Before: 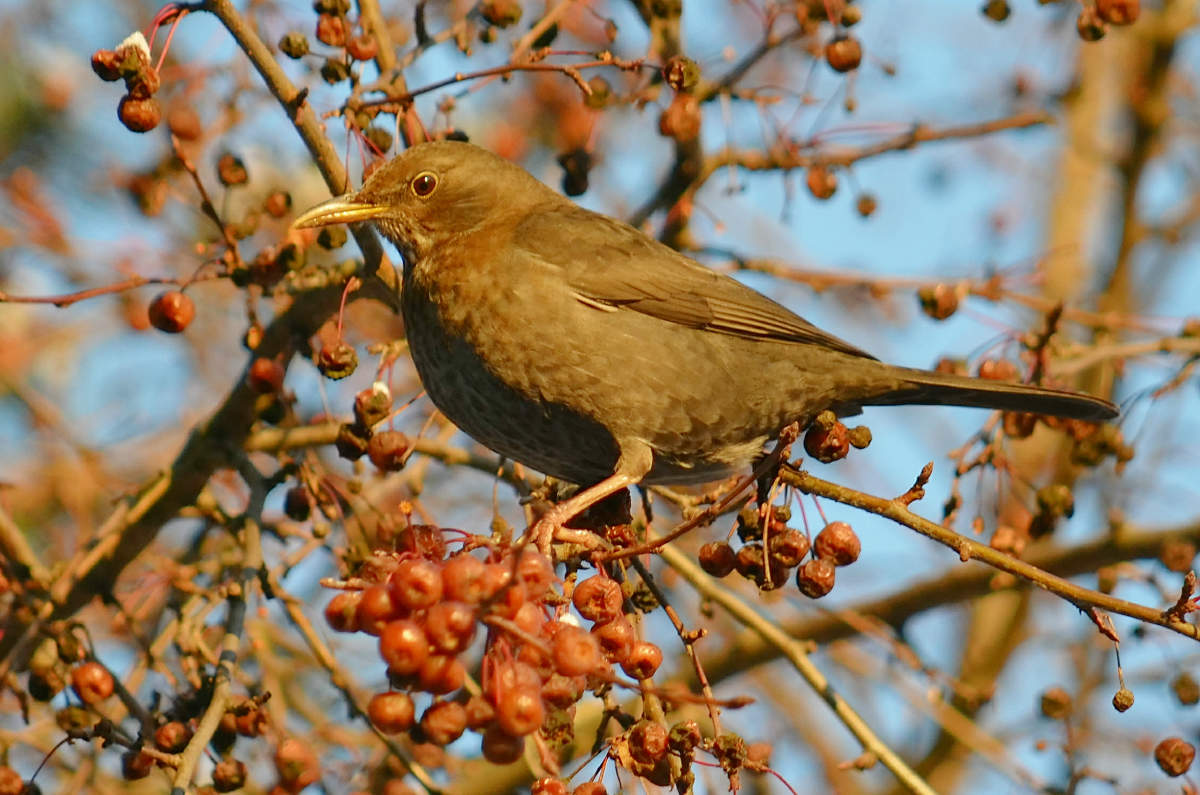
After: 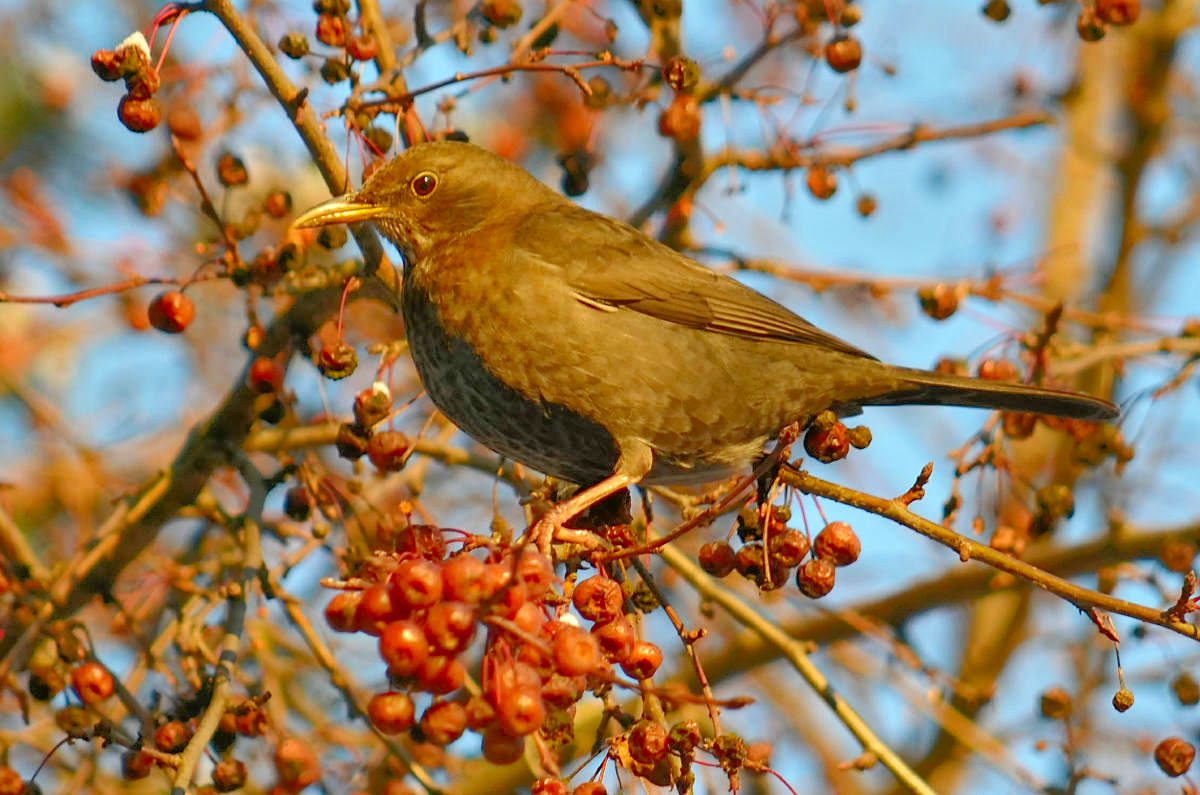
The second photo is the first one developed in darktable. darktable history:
contrast brightness saturation: saturation 0.18
tone equalizer: -8 EV -0.528 EV, -7 EV -0.319 EV, -6 EV -0.083 EV, -5 EV 0.413 EV, -4 EV 0.985 EV, -3 EV 0.791 EV, -2 EV -0.01 EV, -1 EV 0.14 EV, +0 EV -0.012 EV, smoothing 1
